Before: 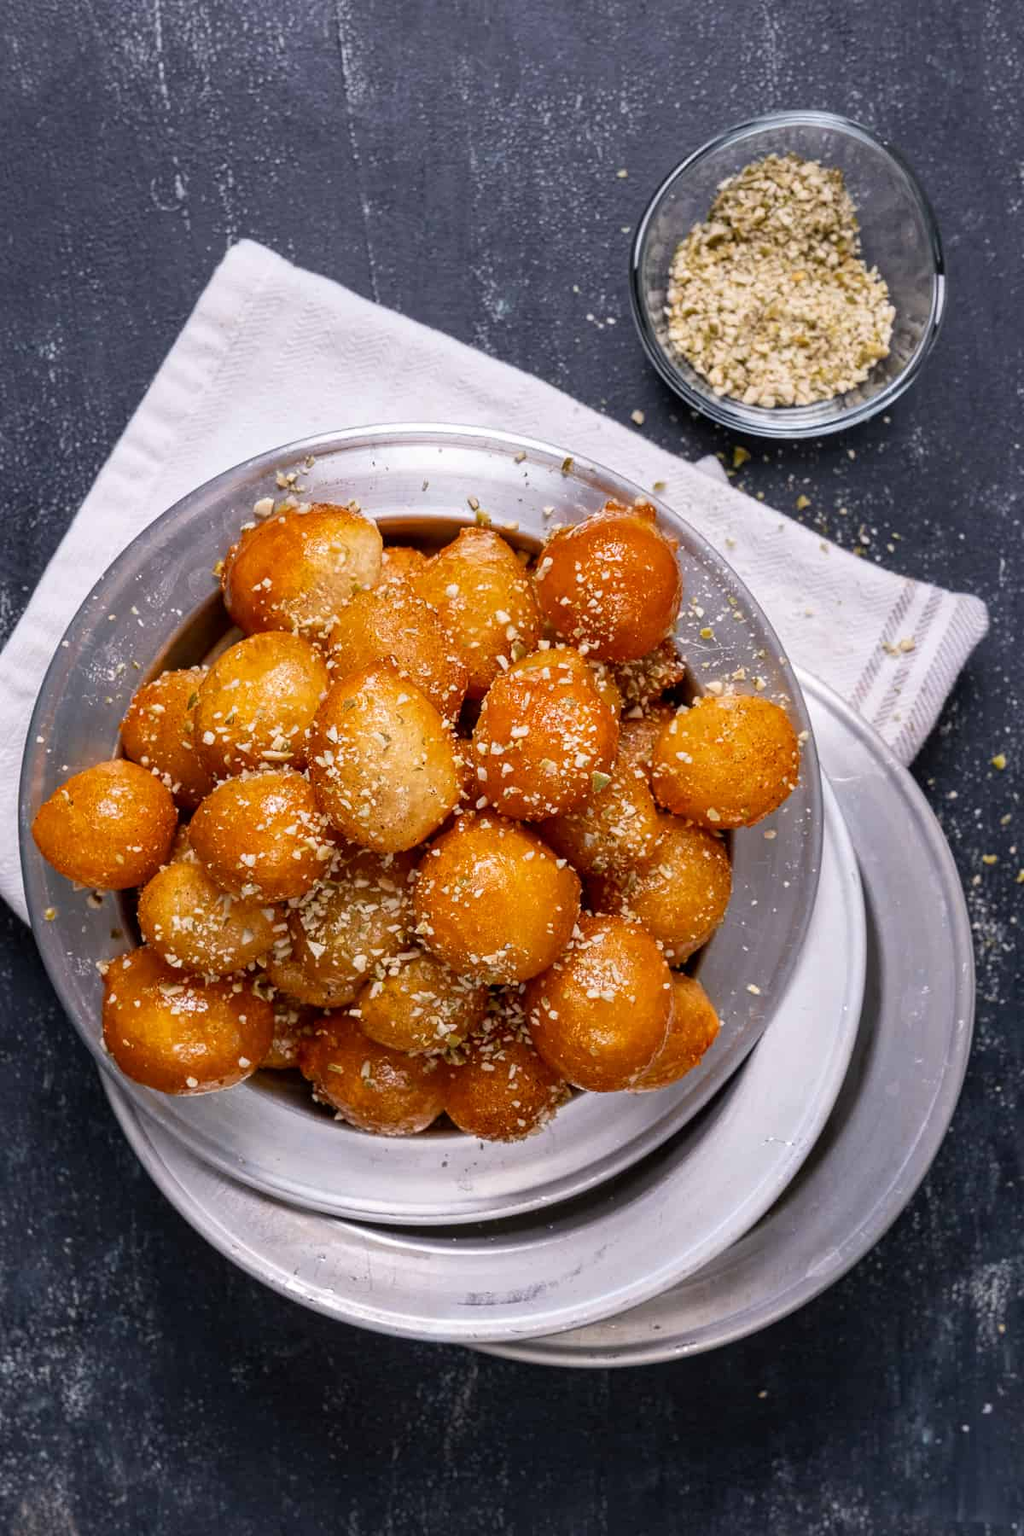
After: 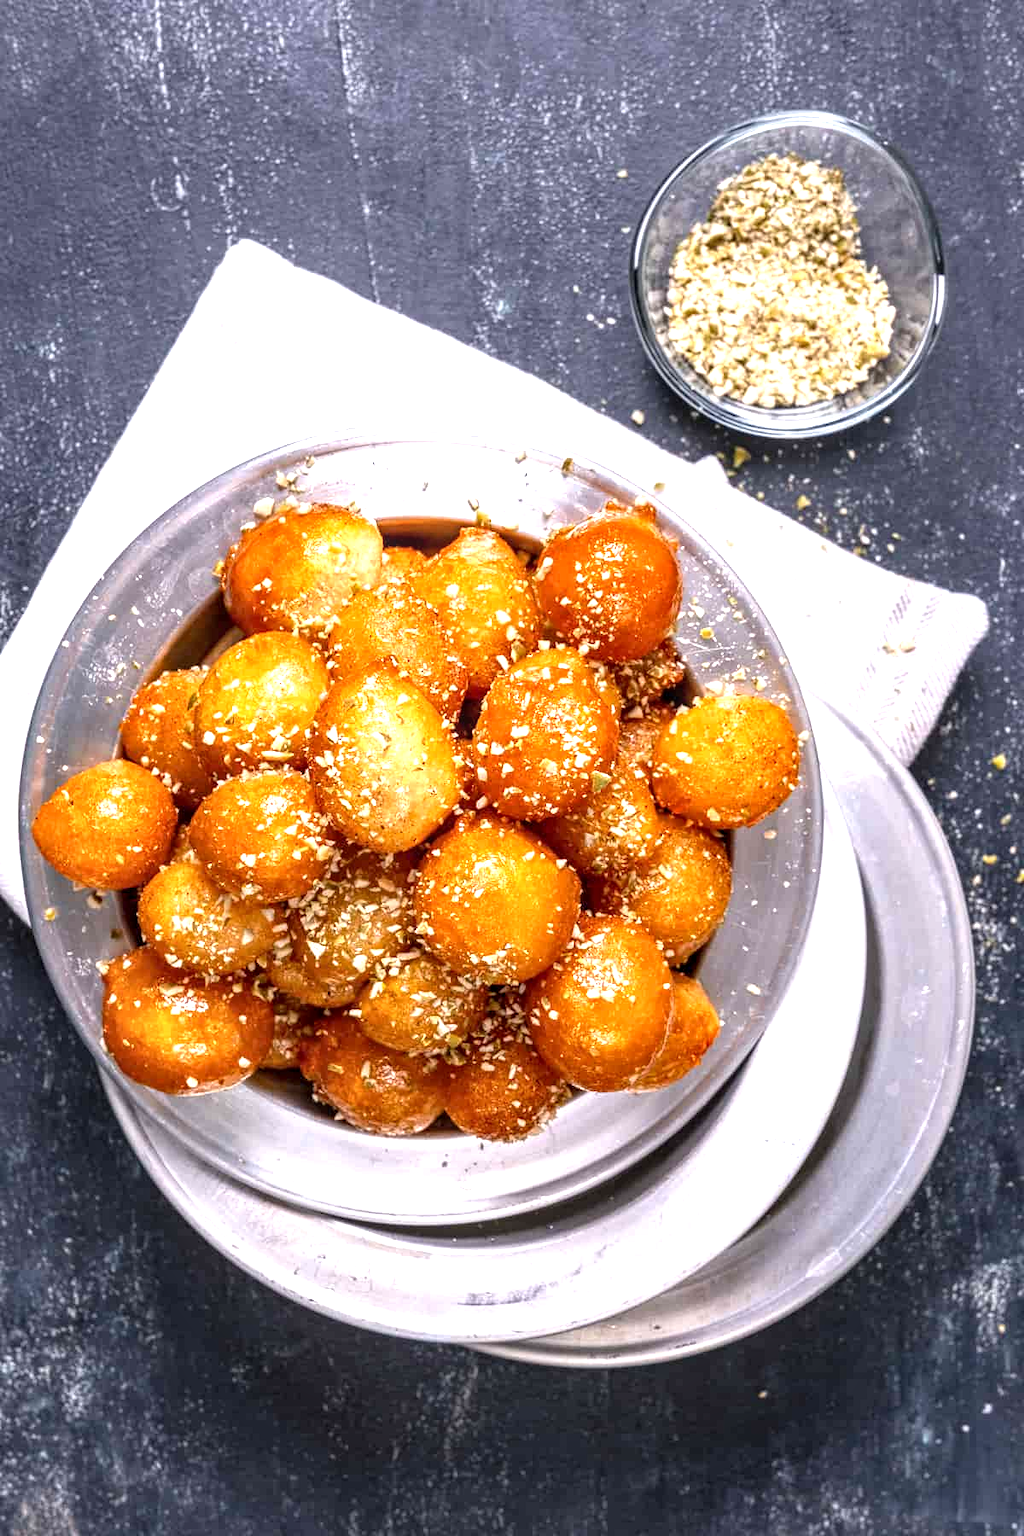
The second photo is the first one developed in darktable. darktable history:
local contrast: detail 130%
exposure: black level correction 0, exposure 1.015 EV, compensate exposure bias true, compensate highlight preservation false
